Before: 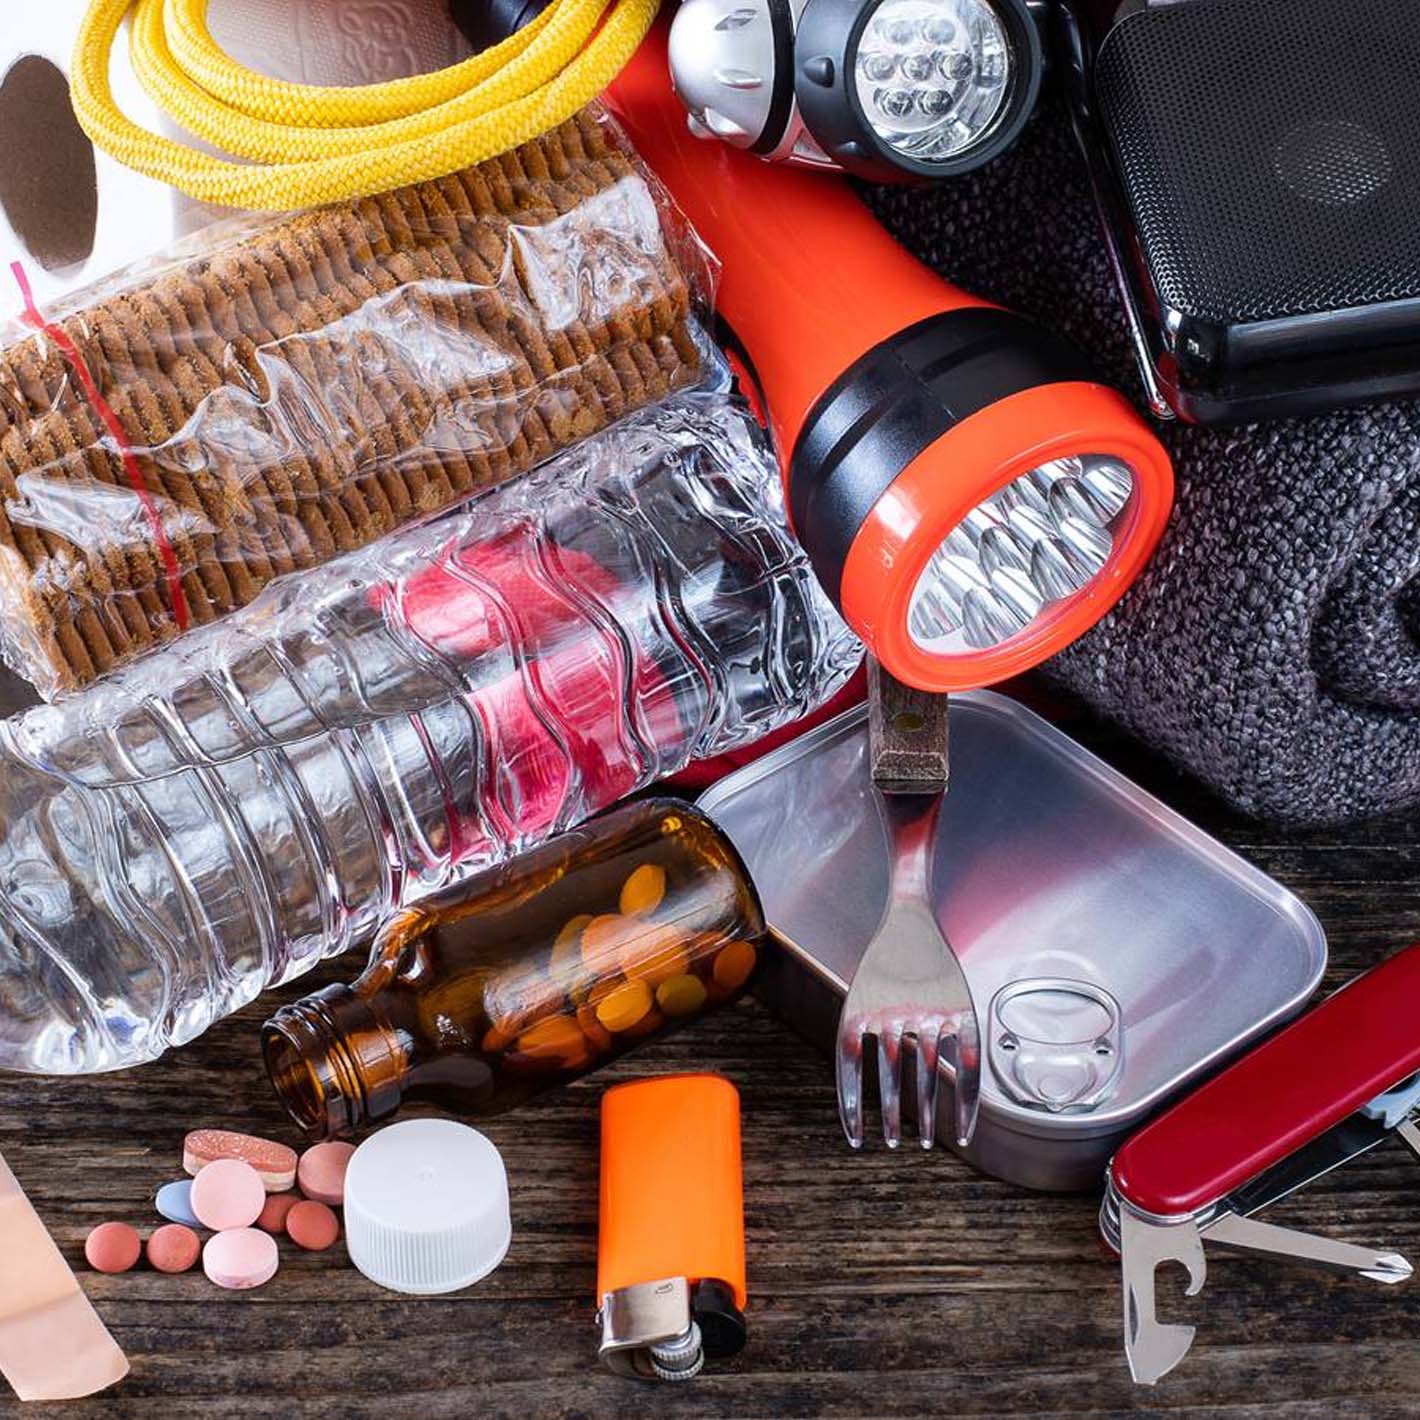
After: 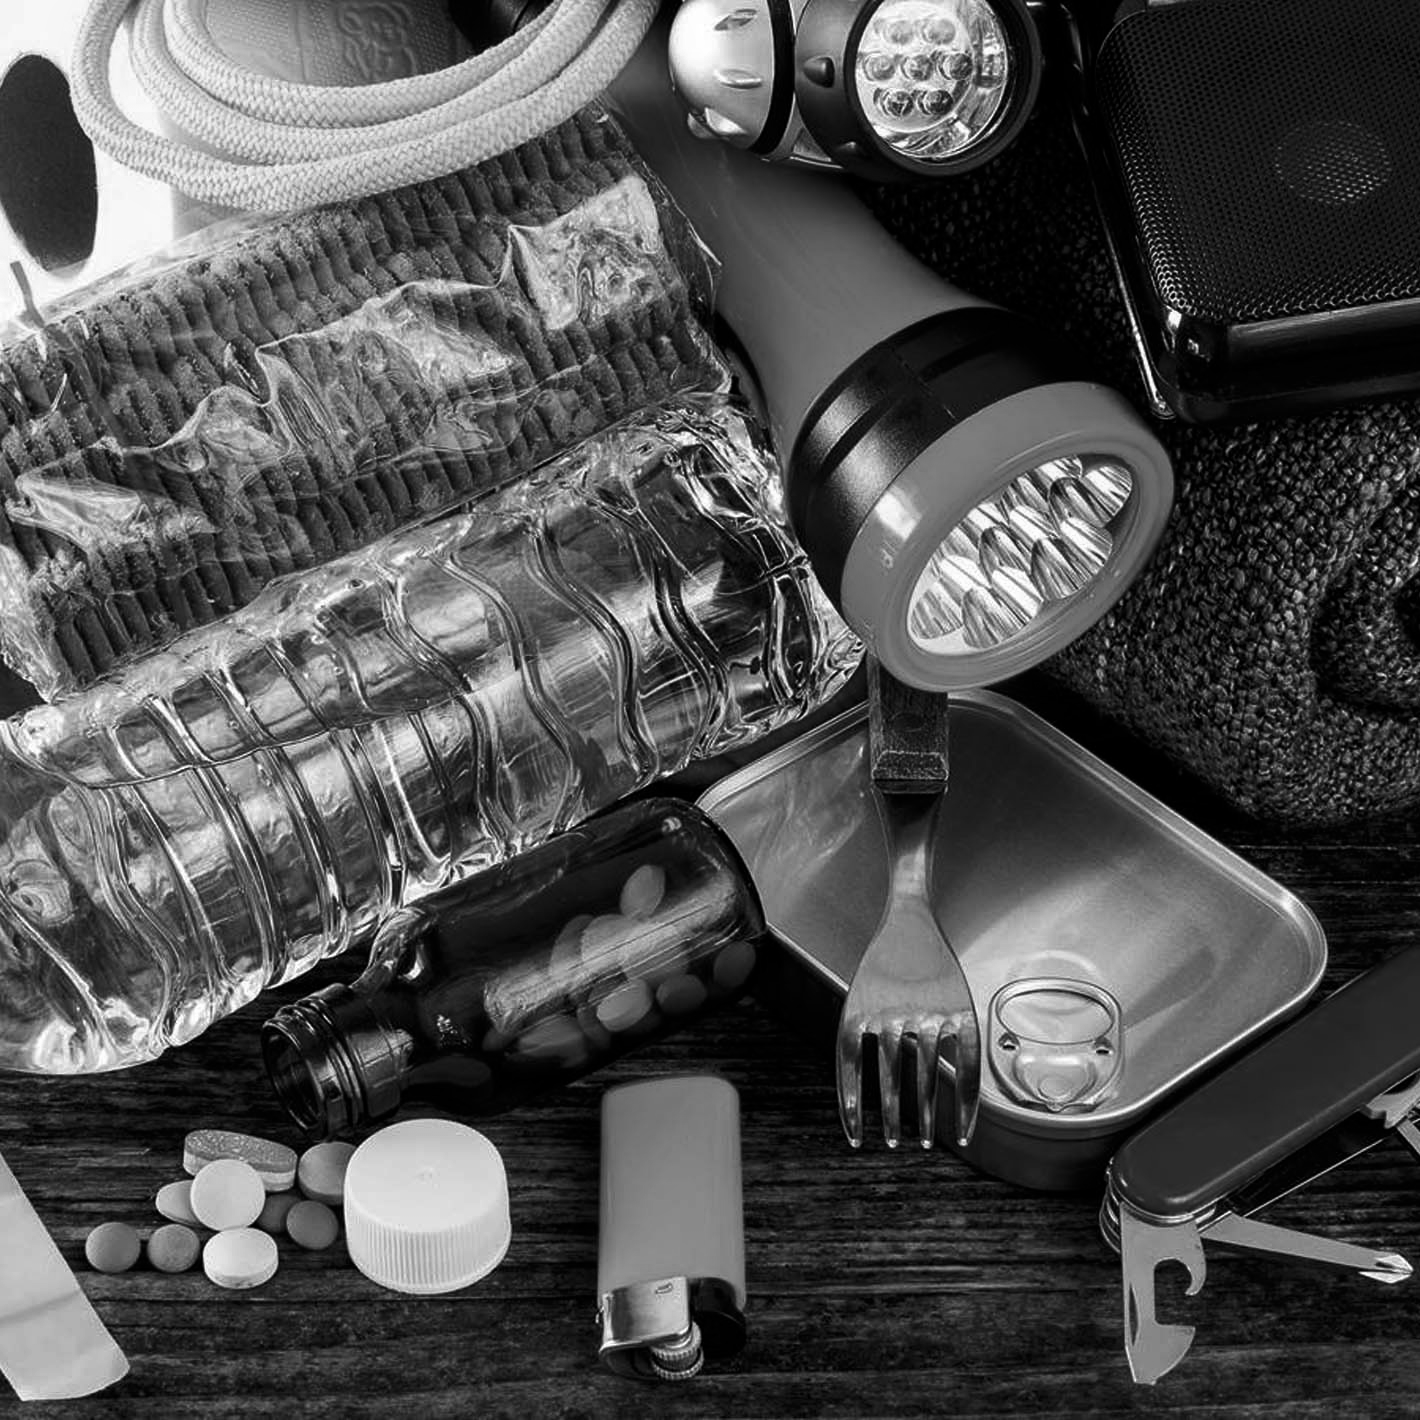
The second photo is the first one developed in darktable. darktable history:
contrast brightness saturation: brightness -0.25, saturation 0.2
monochrome: on, module defaults
